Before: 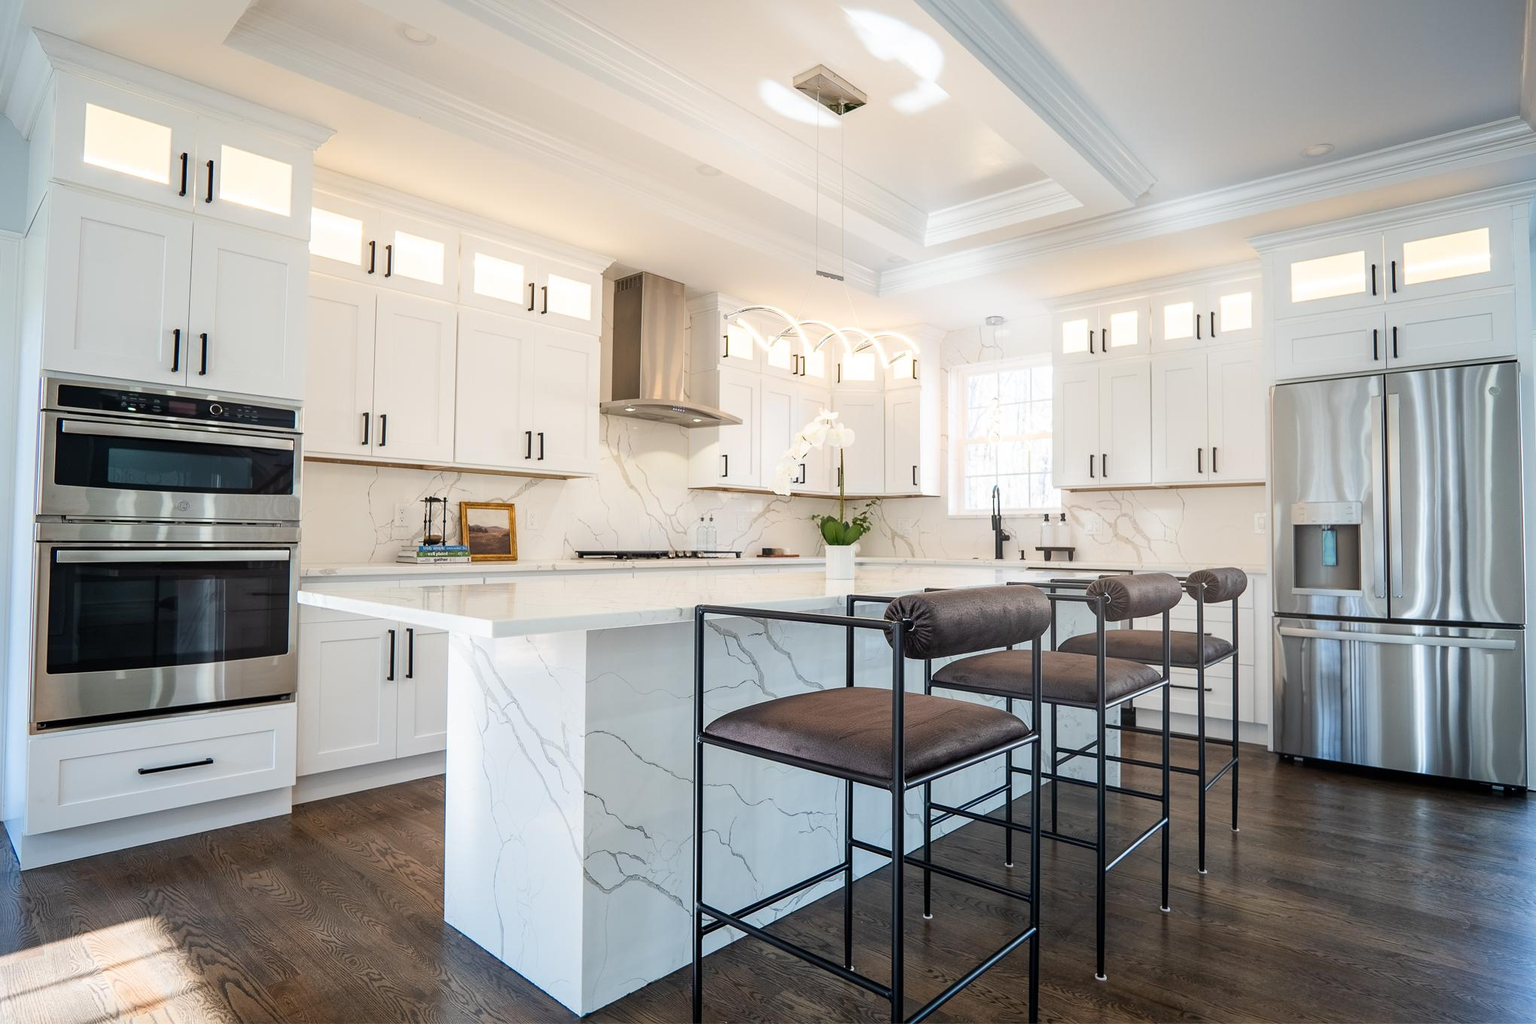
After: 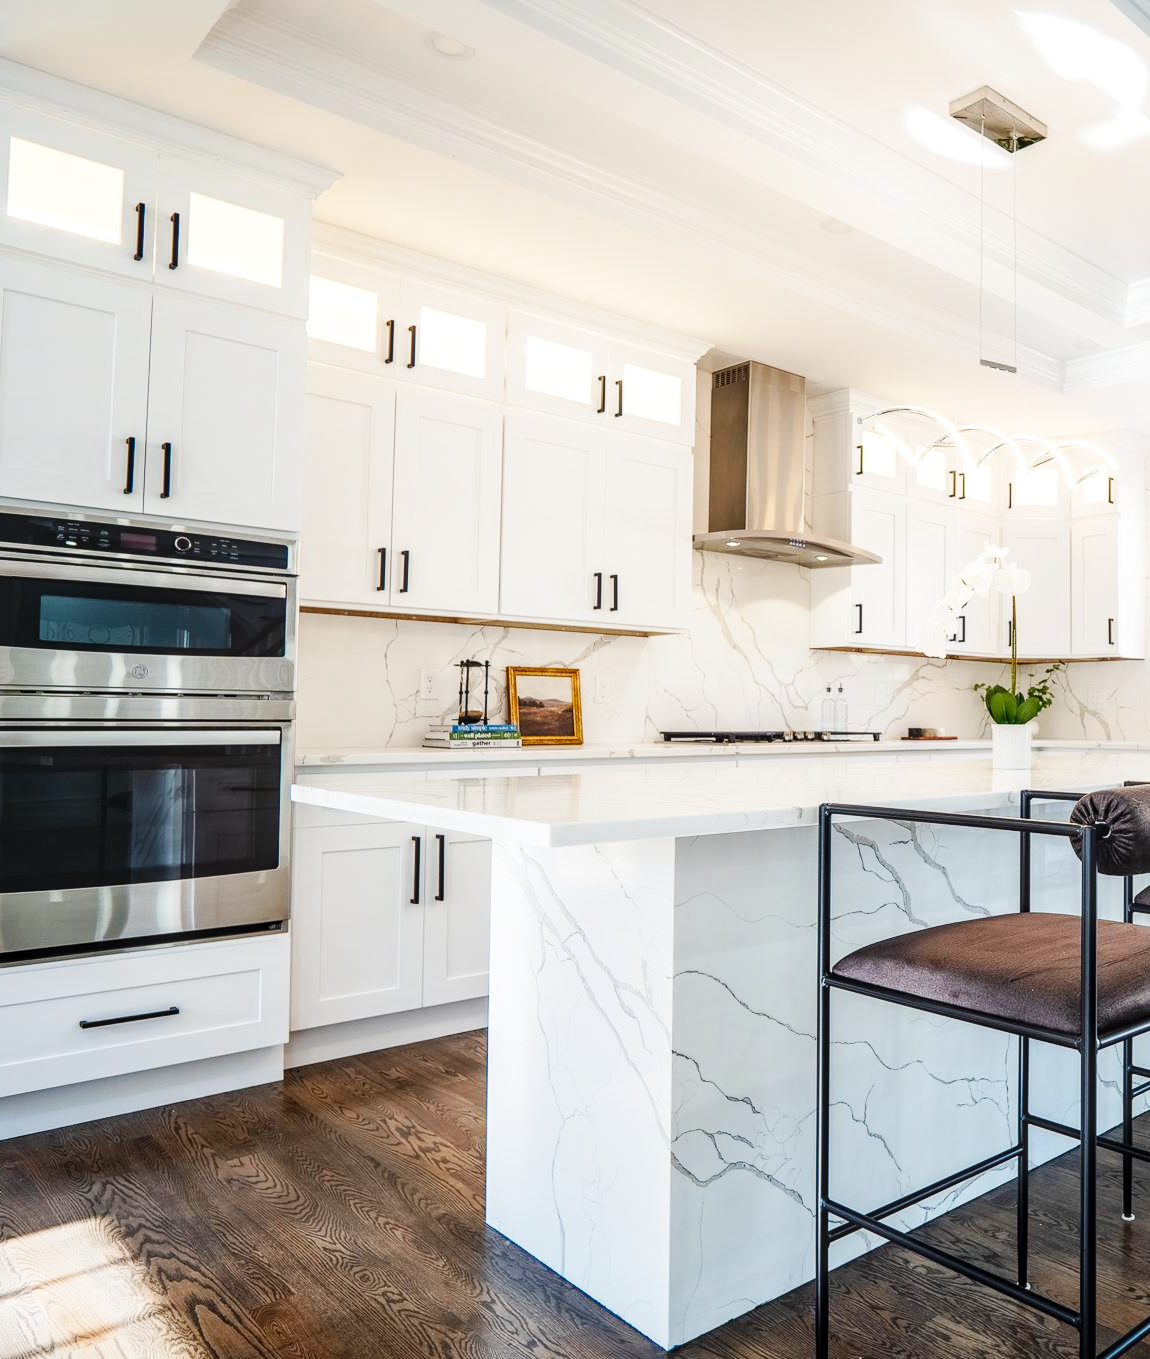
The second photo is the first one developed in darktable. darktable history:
local contrast: on, module defaults
crop: left 5.108%, right 38.511%
base curve: curves: ch0 [(0, 0) (0.032, 0.025) (0.121, 0.166) (0.206, 0.329) (0.605, 0.79) (1, 1)], preserve colors none
